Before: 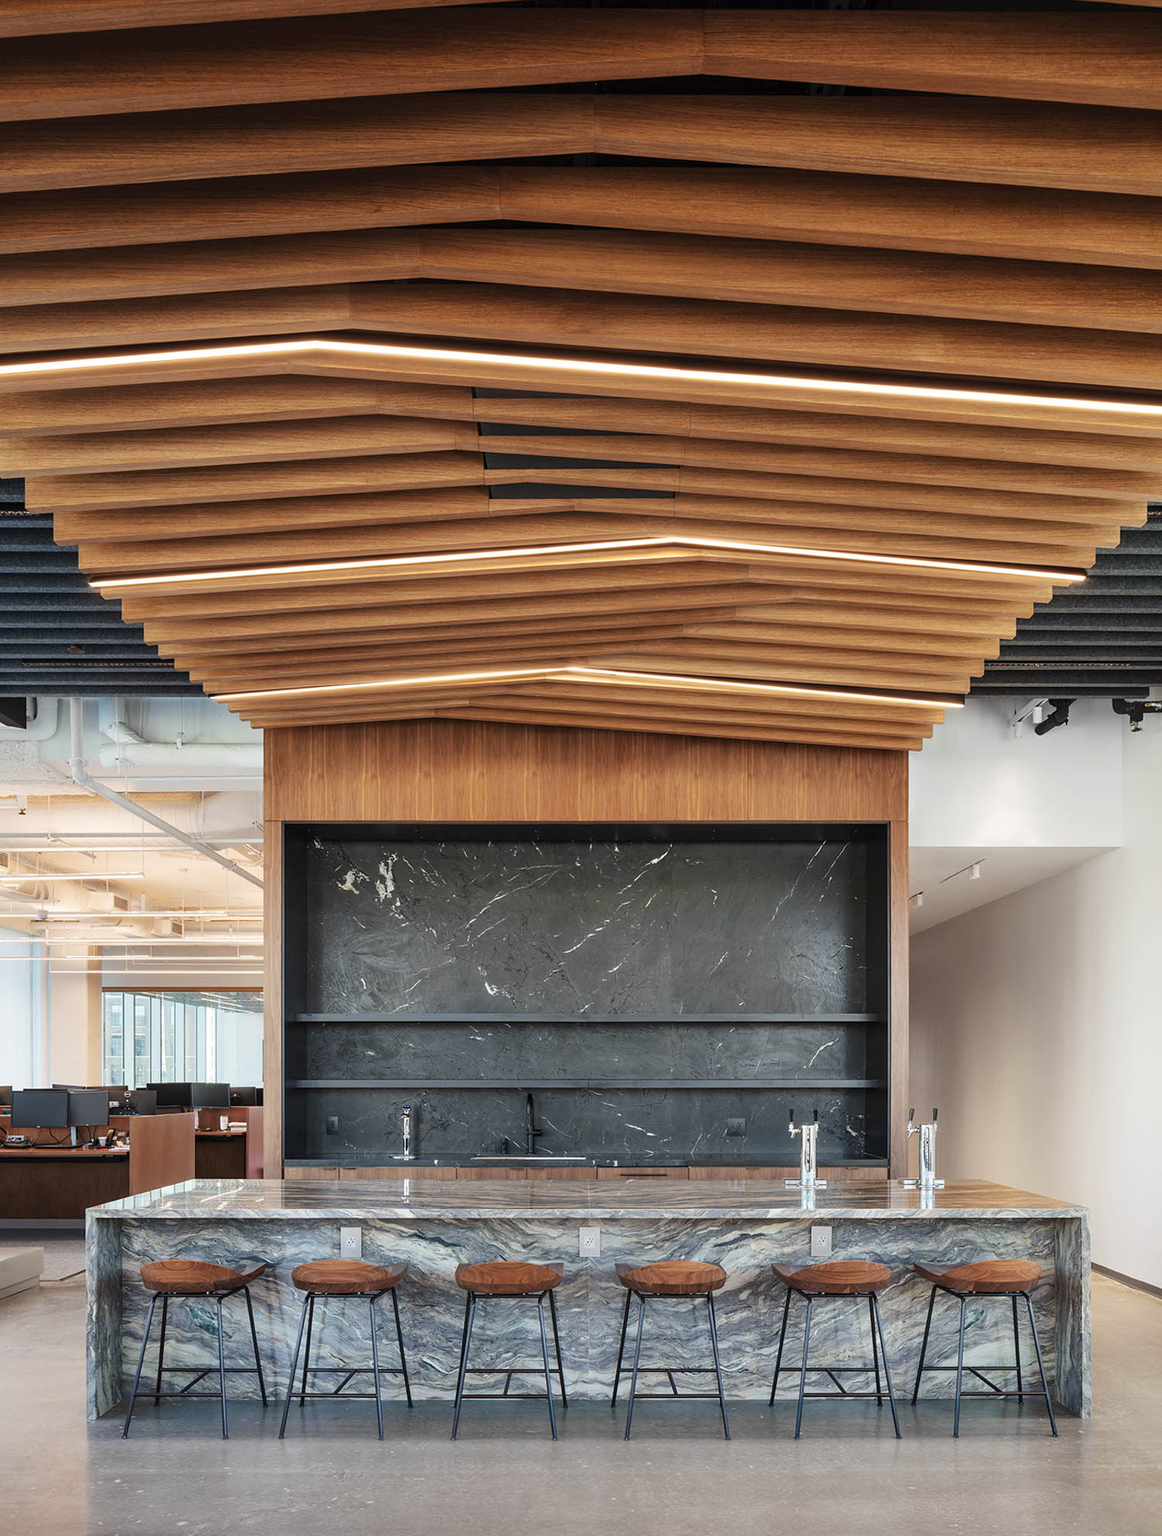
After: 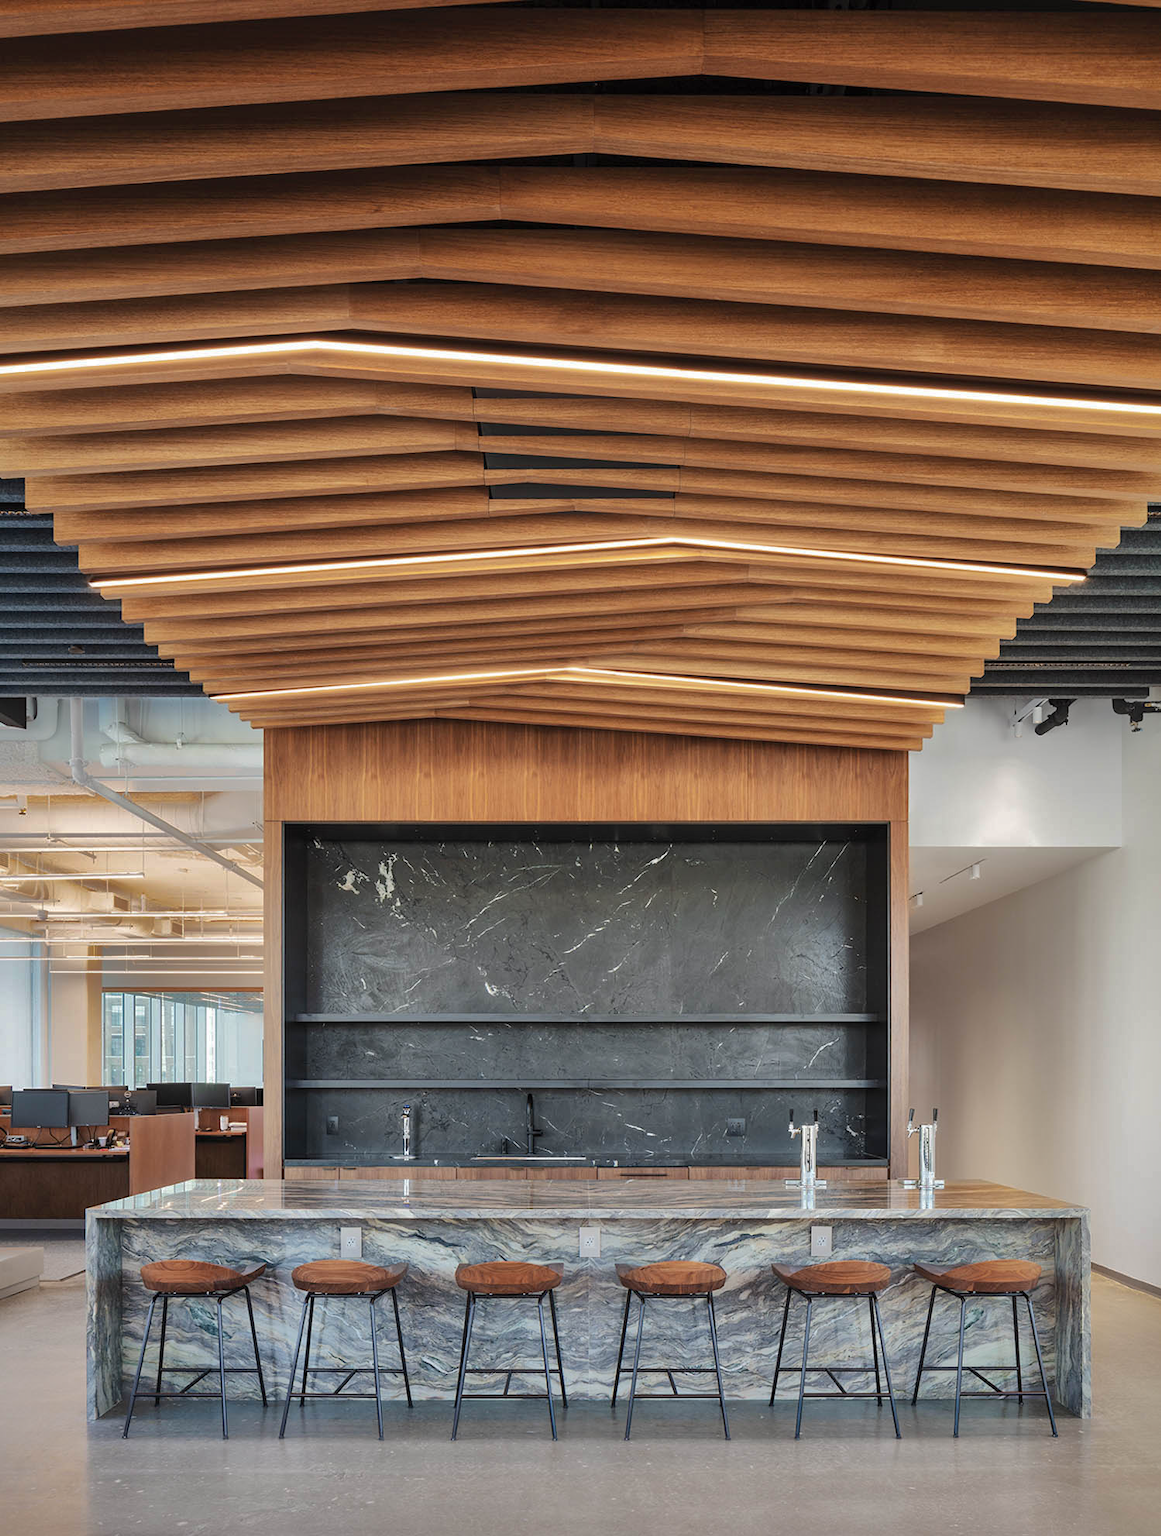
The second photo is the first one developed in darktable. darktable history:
base curve: curves: ch0 [(0, 0) (0.472, 0.508) (1, 1)]
shadows and highlights: shadows 25, highlights -70
